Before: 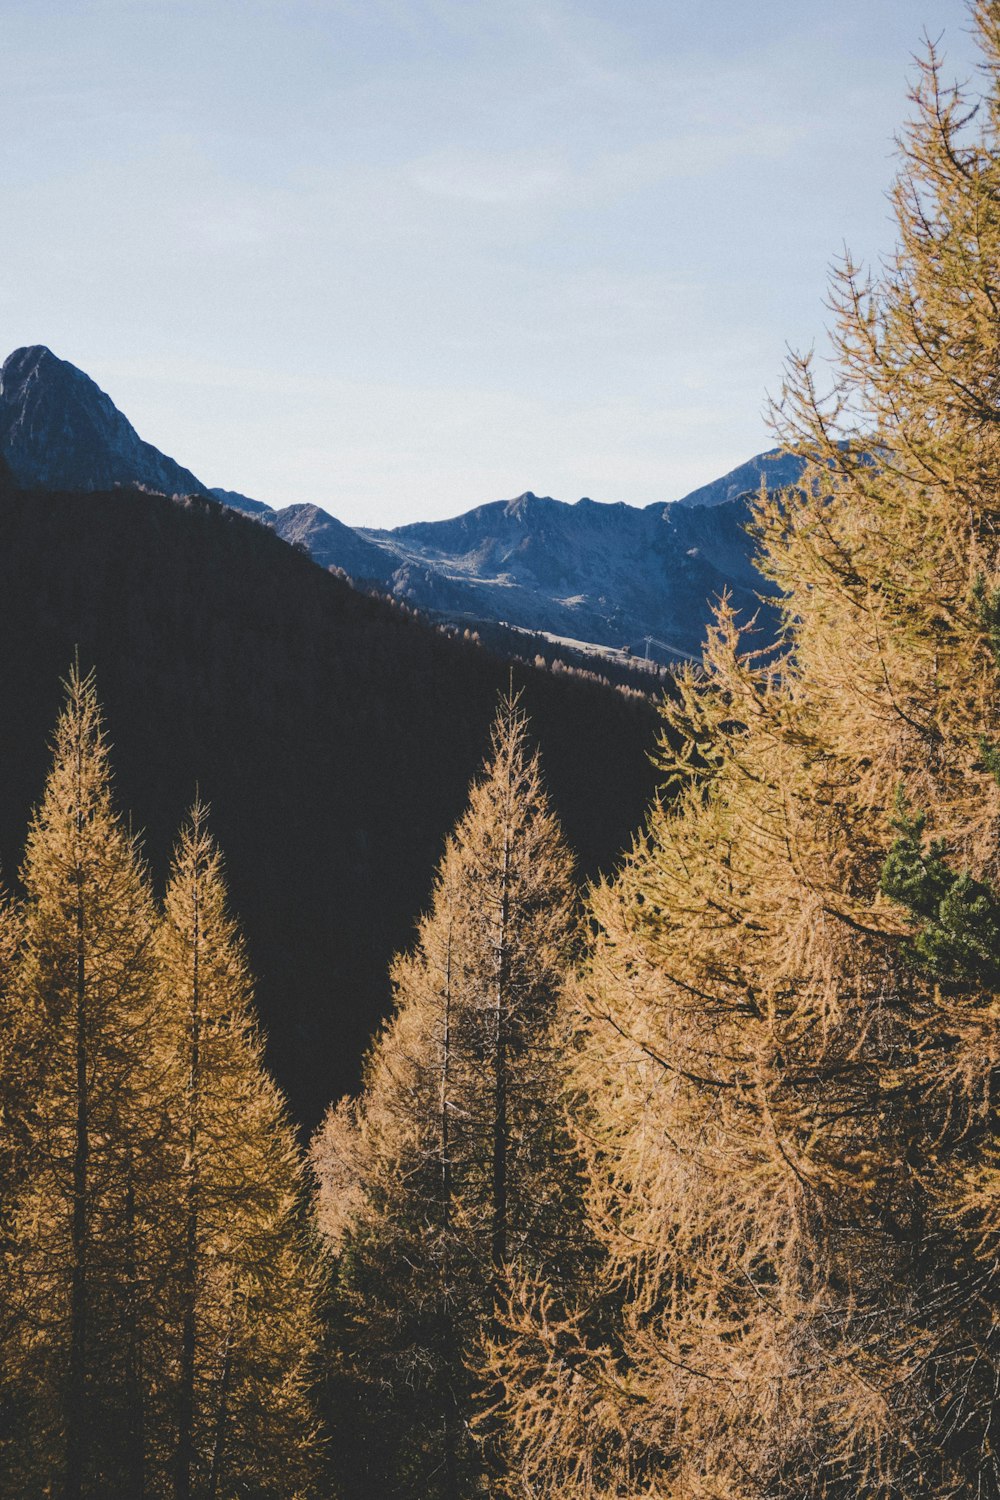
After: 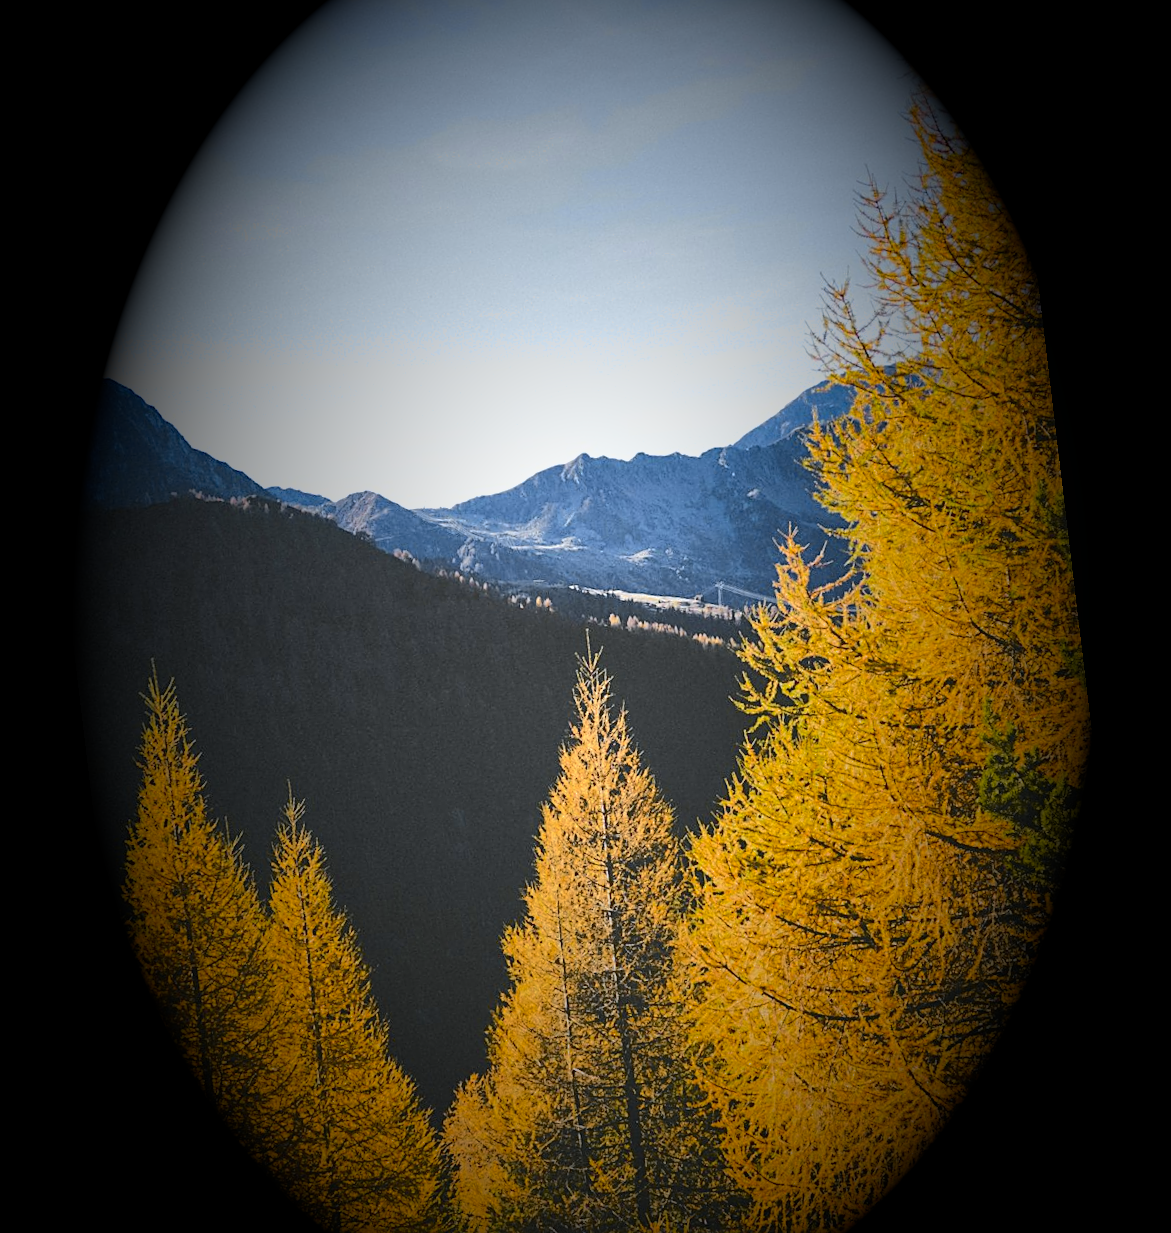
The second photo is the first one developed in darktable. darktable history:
rotate and perspective: rotation -6.83°, automatic cropping off
shadows and highlights: on, module defaults
sharpen: on, module defaults
exposure: black level correction 0, exposure 0.877 EV, compensate exposure bias true, compensate highlight preservation false
crop: top 5.667%, bottom 17.637%
vignetting: fall-off start 15.9%, fall-off radius 100%, brightness -1, saturation 0.5, width/height ratio 0.719
tone curve: curves: ch0 [(0, 0.03) (0.113, 0.087) (0.207, 0.184) (0.515, 0.612) (0.712, 0.793) (1, 0.946)]; ch1 [(0, 0) (0.172, 0.123) (0.317, 0.279) (0.407, 0.401) (0.476, 0.482) (0.505, 0.499) (0.534, 0.534) (0.632, 0.645) (0.726, 0.745) (1, 1)]; ch2 [(0, 0) (0.411, 0.424) (0.505, 0.505) (0.521, 0.524) (0.541, 0.569) (0.65, 0.699) (1, 1)], color space Lab, independent channels, preserve colors none
